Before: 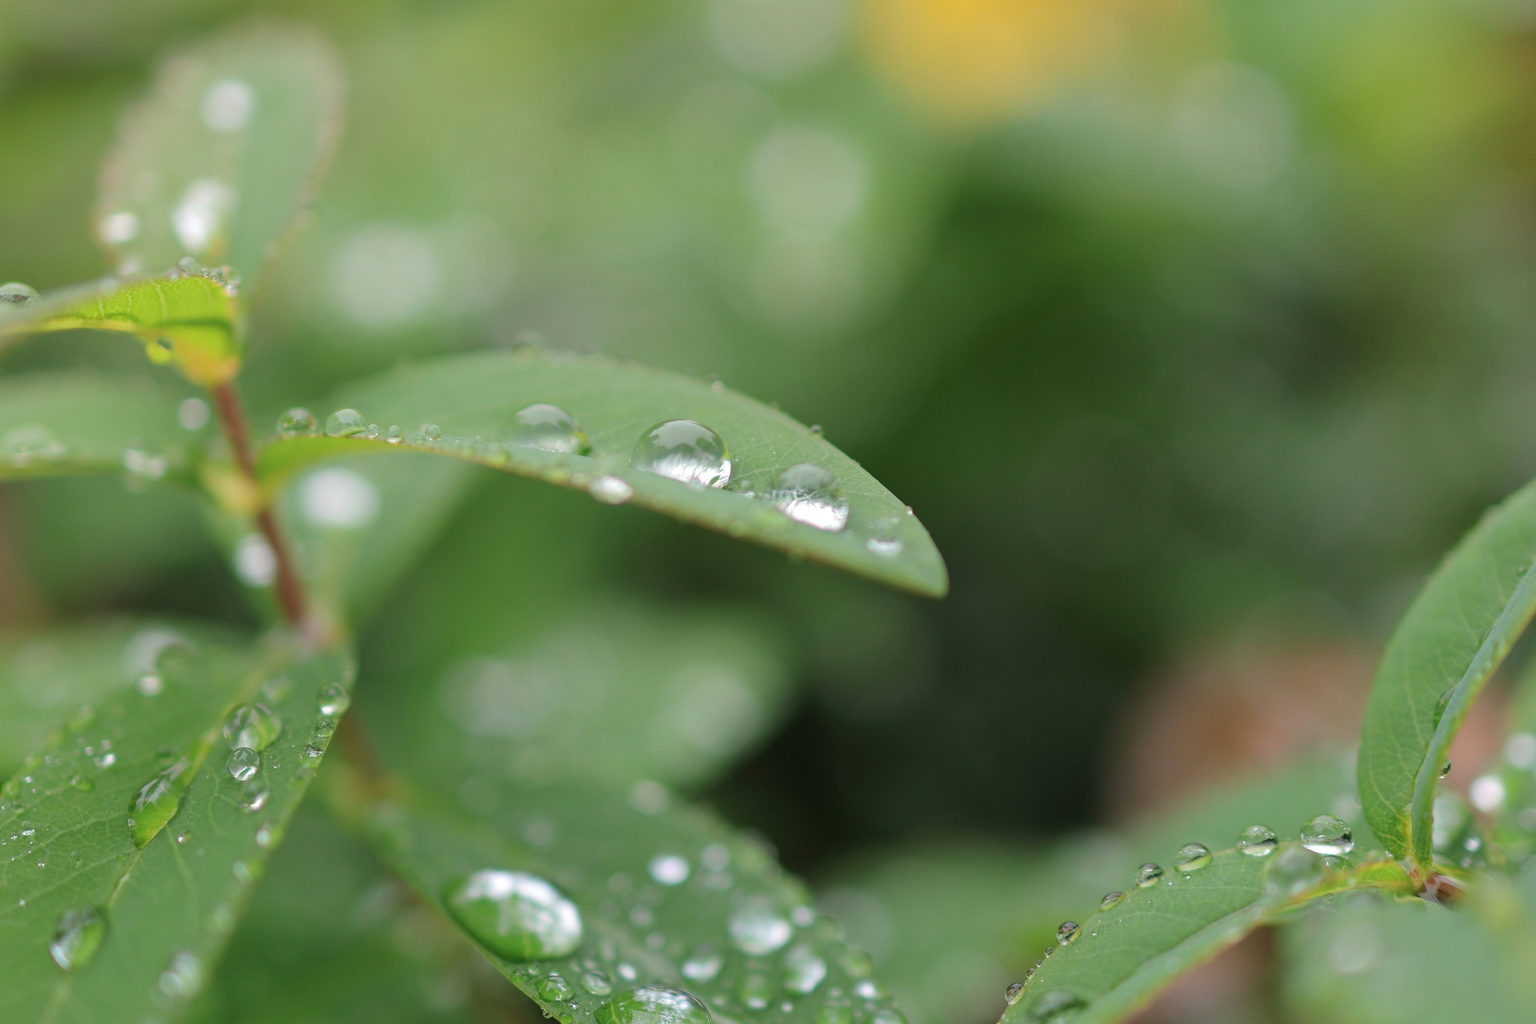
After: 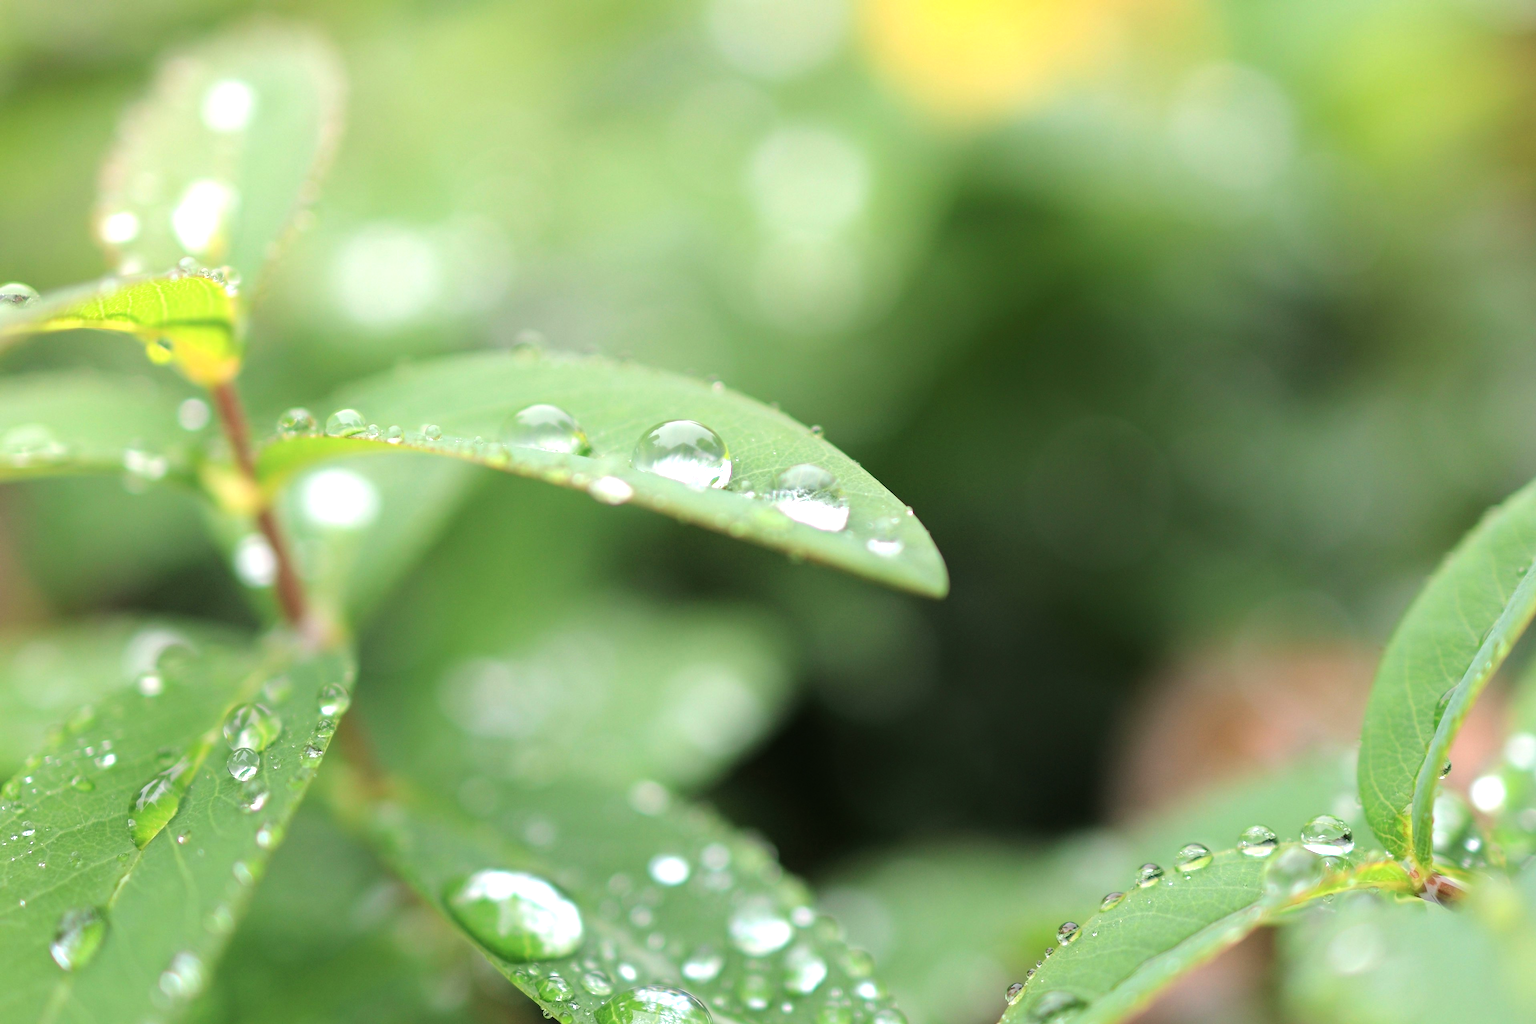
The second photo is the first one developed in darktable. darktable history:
tone equalizer: -8 EV -1.12 EV, -7 EV -0.994 EV, -6 EV -0.844 EV, -5 EV -0.605 EV, -3 EV 0.556 EV, -2 EV 0.894 EV, -1 EV 0.997 EV, +0 EV 1.07 EV
